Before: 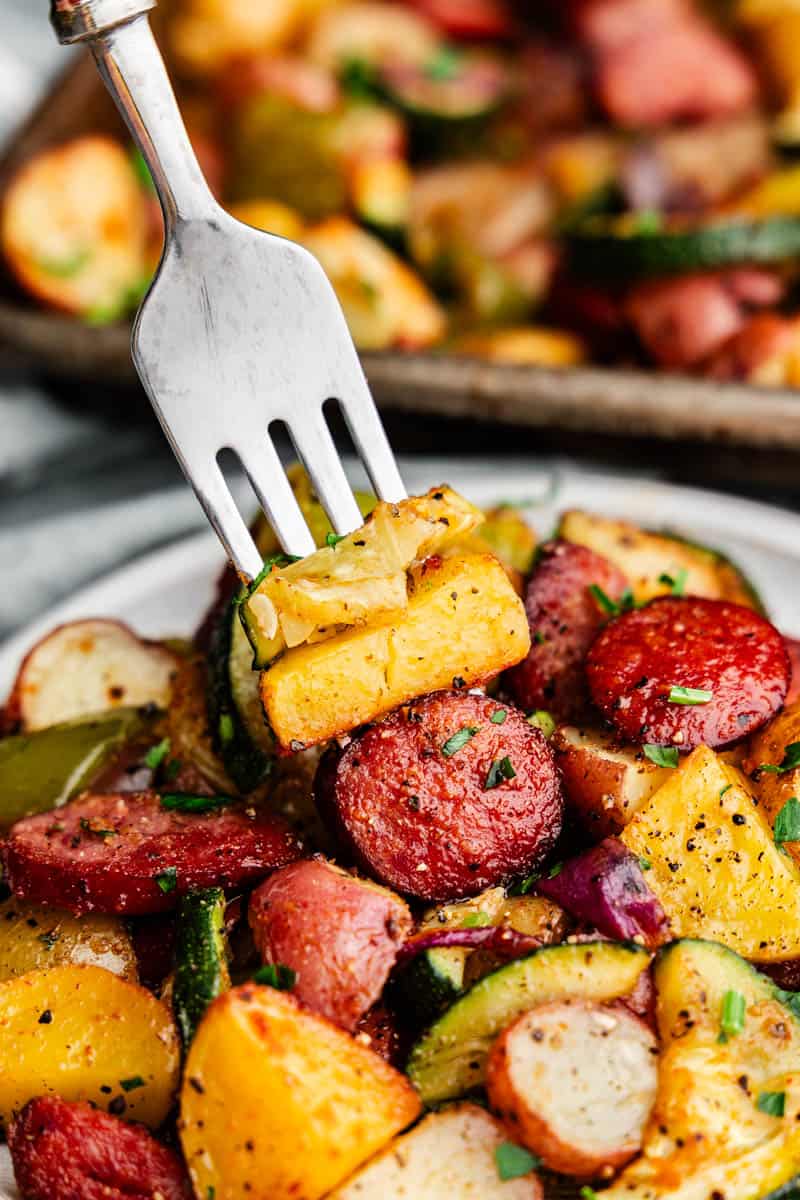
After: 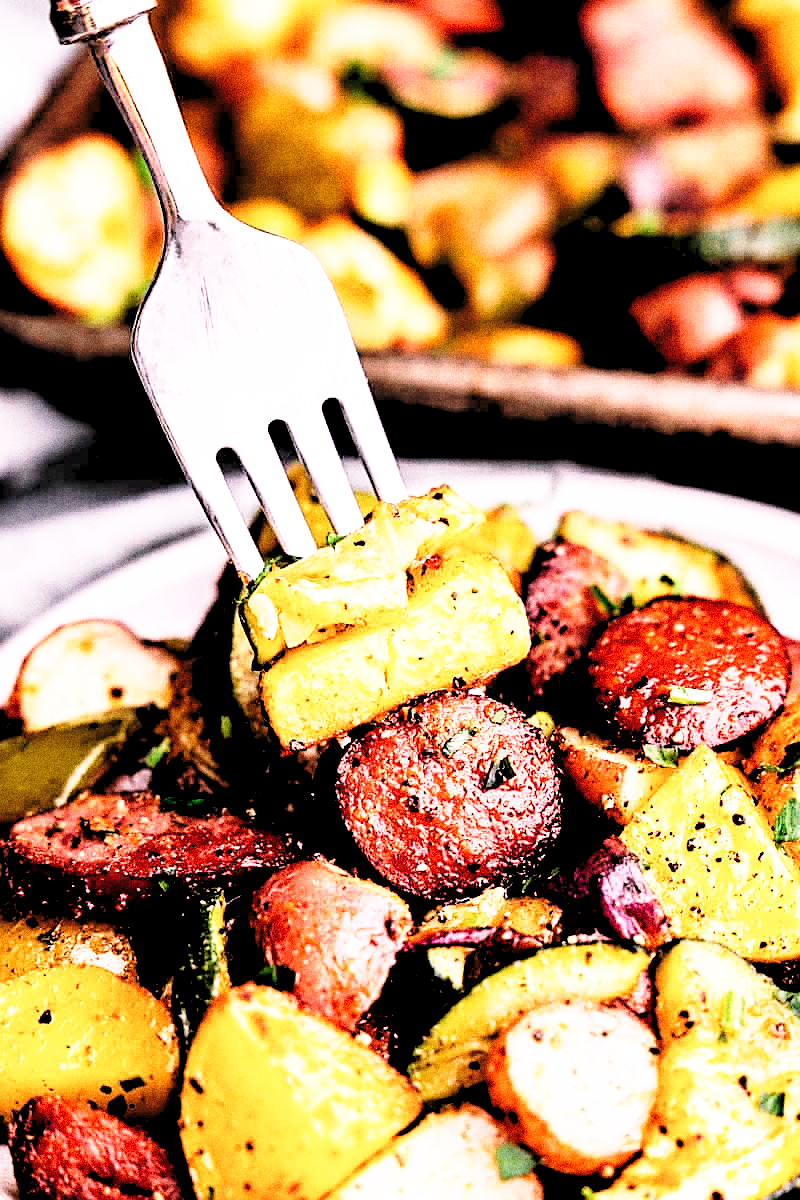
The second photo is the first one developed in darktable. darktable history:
white balance: red 1.188, blue 1.11
rgb levels: levels [[0.034, 0.472, 0.904], [0, 0.5, 1], [0, 0.5, 1]]
base curve: curves: ch0 [(0, 0) (0.026, 0.03) (0.109, 0.232) (0.351, 0.748) (0.669, 0.968) (1, 1)], preserve colors none
sharpen: on, module defaults
grain: coarseness 0.09 ISO, strength 40%
color correction: saturation 0.85
